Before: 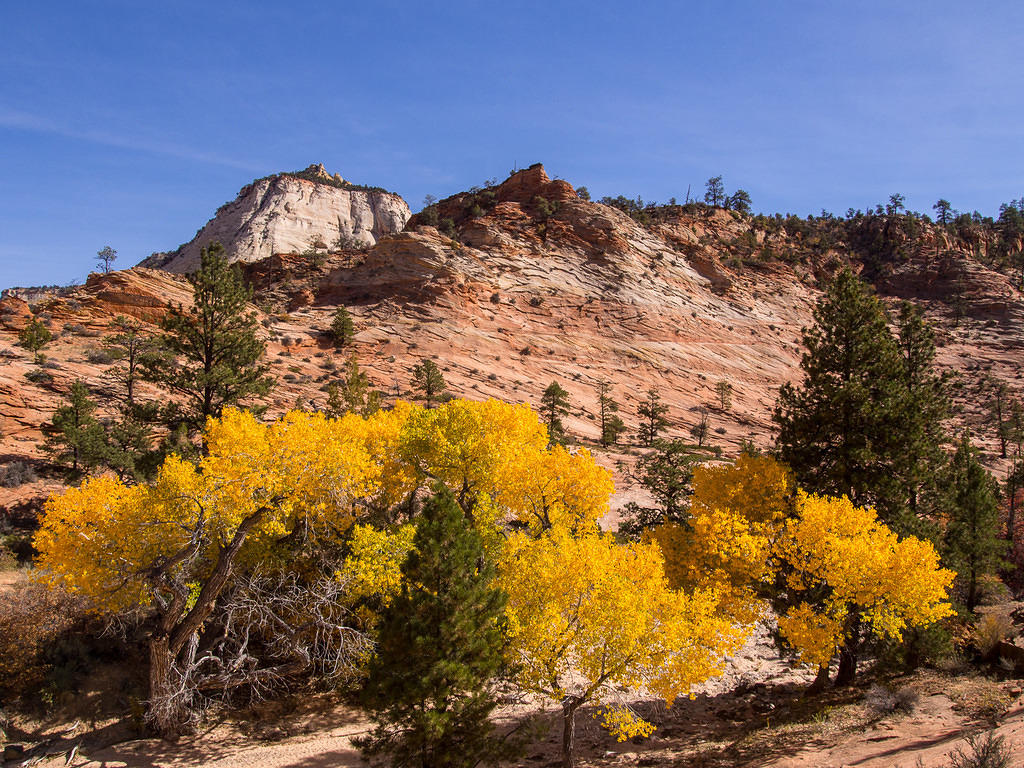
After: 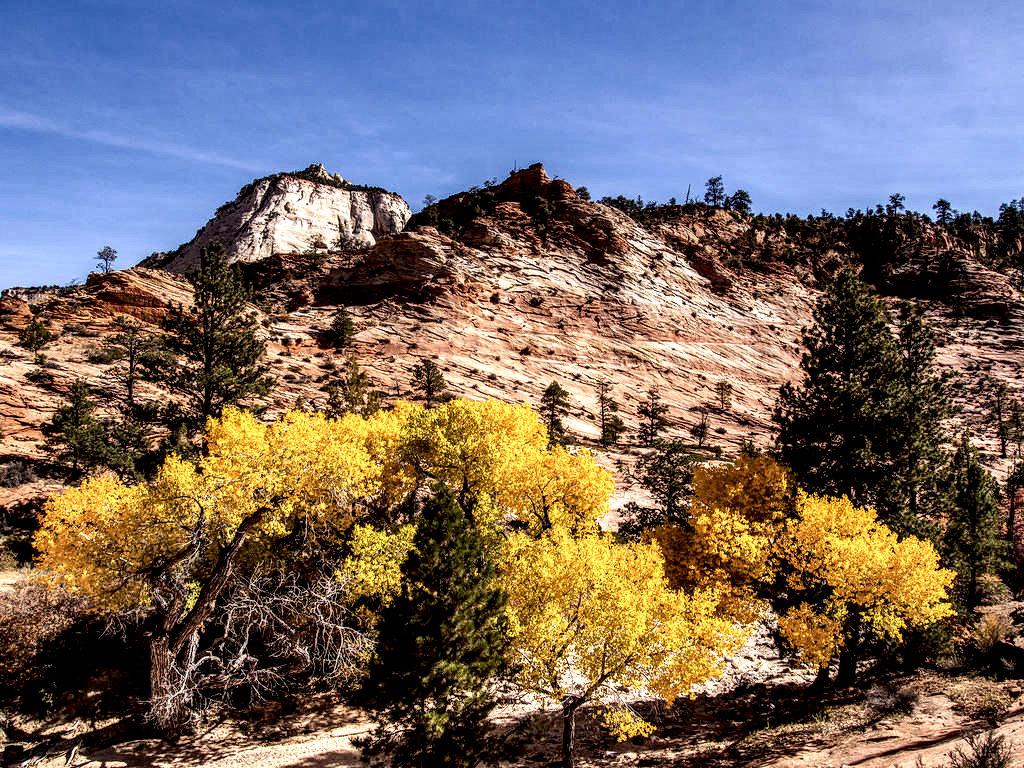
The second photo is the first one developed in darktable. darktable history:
shadows and highlights: shadows 75.46, highlights -26.37, soften with gaussian
local contrast: shadows 171%, detail 226%
